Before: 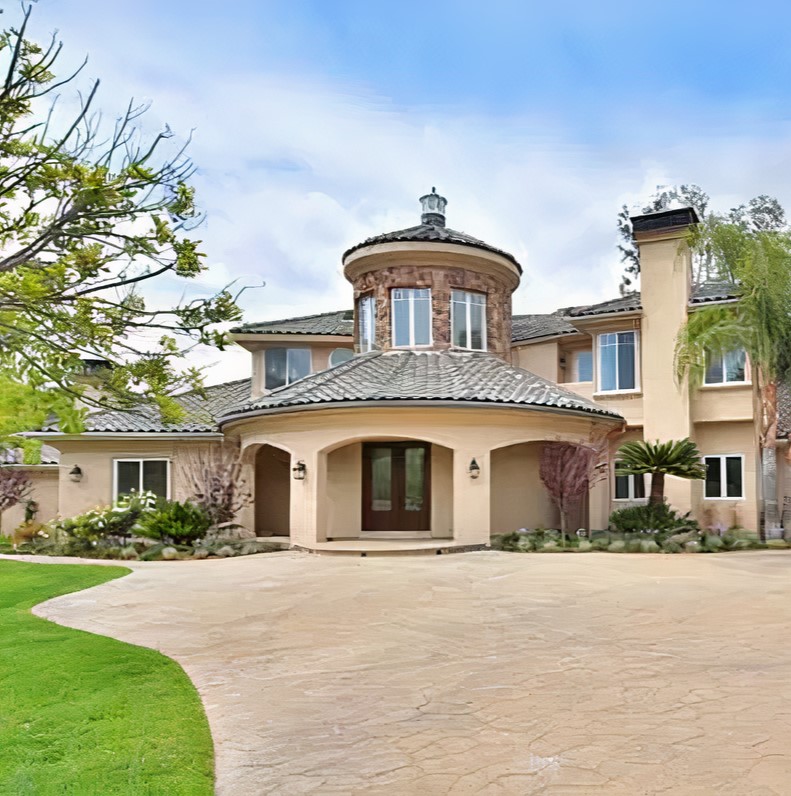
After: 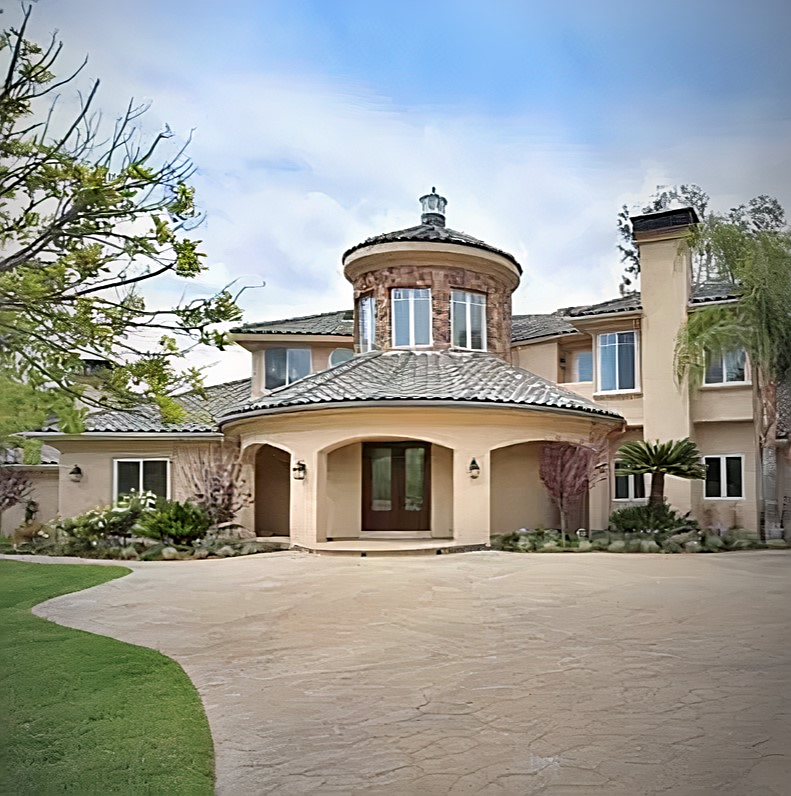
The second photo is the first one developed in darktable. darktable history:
vignetting: fall-off start 72.14%, fall-off radius 108.07%, brightness -0.713, saturation -0.488, center (-0.054, -0.359), width/height ratio 0.729
sharpen: on, module defaults
